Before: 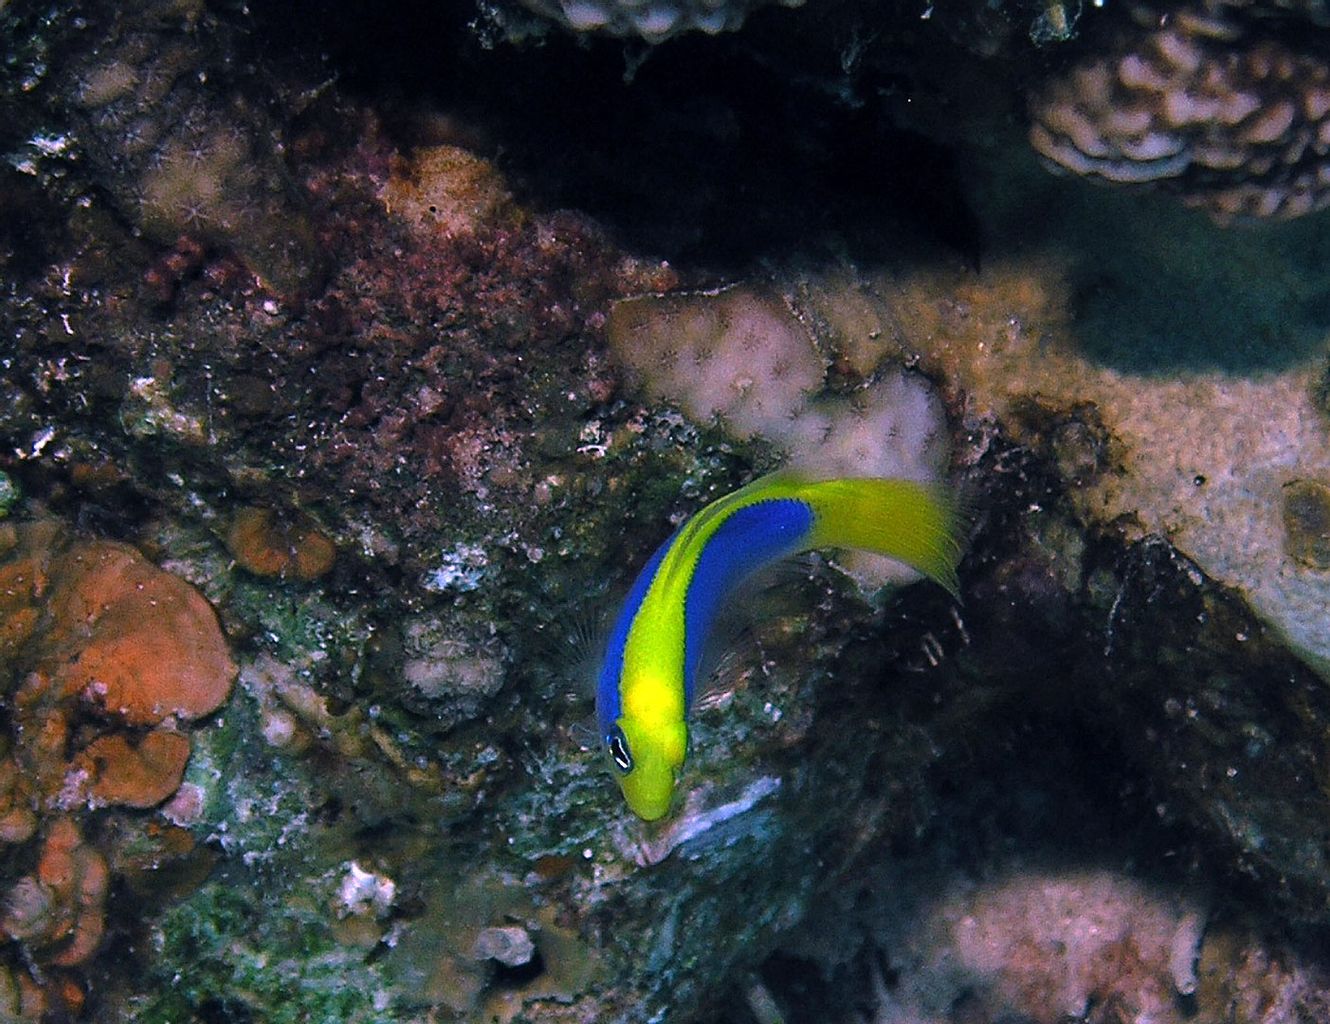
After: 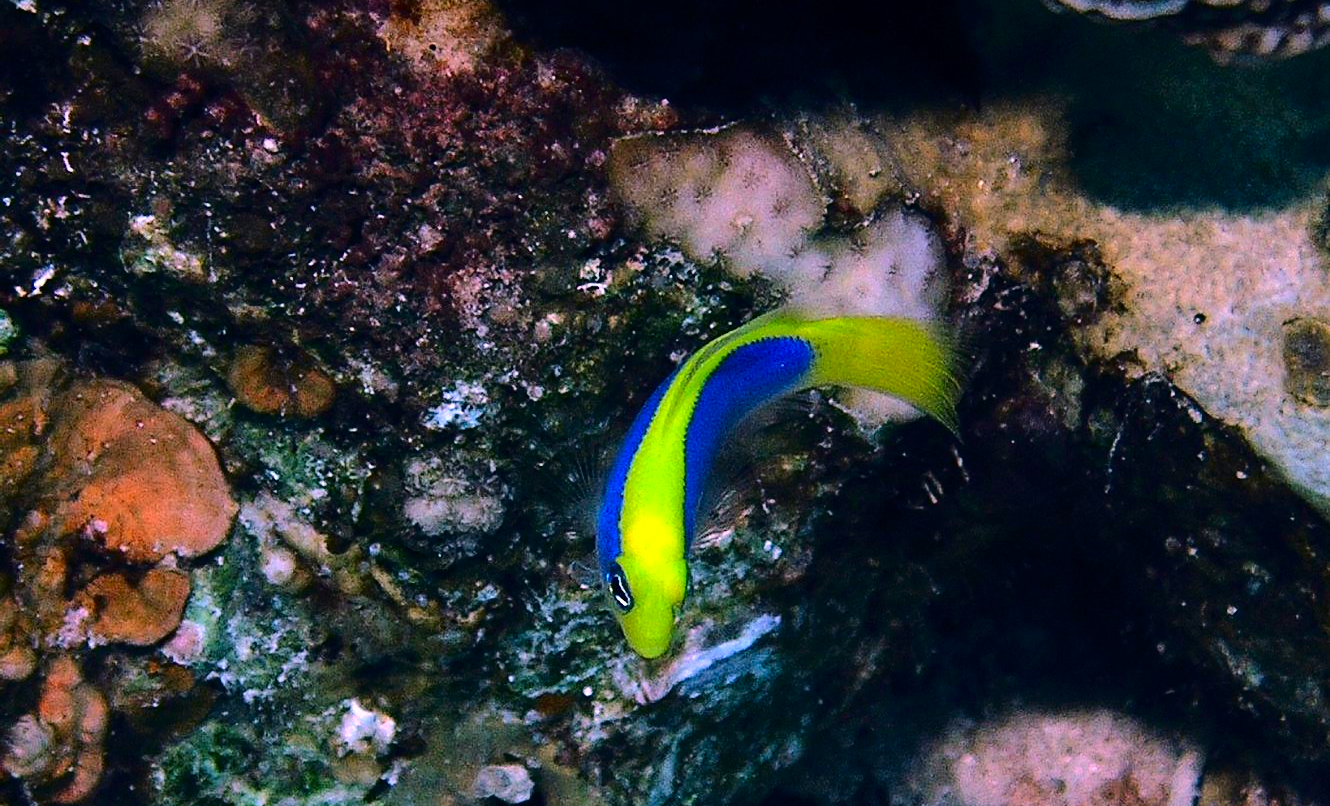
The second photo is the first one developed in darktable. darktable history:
crop and rotate: top 15.841%, bottom 5.354%
contrast brightness saturation: contrast 0.183, saturation 0.304
tone curve: curves: ch0 [(0, 0) (0.003, 0.001) (0.011, 0.008) (0.025, 0.015) (0.044, 0.025) (0.069, 0.037) (0.1, 0.056) (0.136, 0.091) (0.177, 0.157) (0.224, 0.231) (0.277, 0.319) (0.335, 0.4) (0.399, 0.493) (0.468, 0.571) (0.543, 0.645) (0.623, 0.706) (0.709, 0.77) (0.801, 0.838) (0.898, 0.918) (1, 1)], color space Lab, independent channels, preserve colors none
